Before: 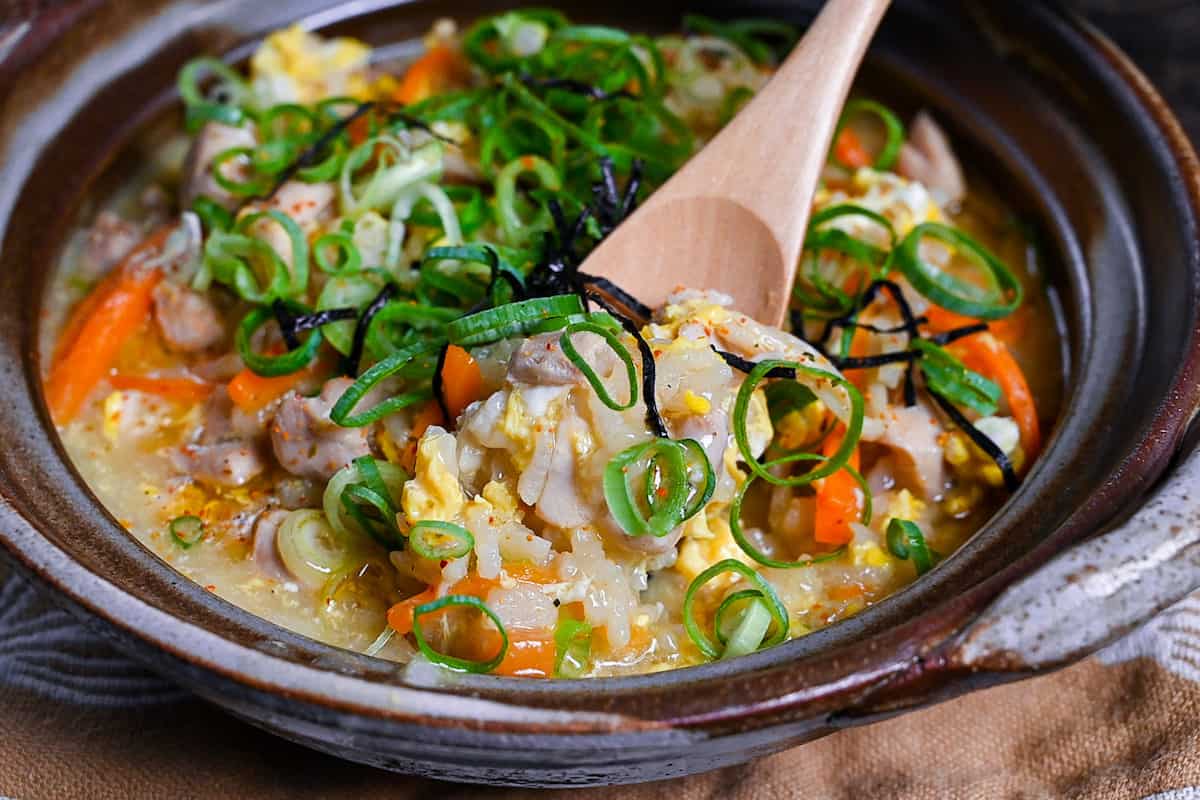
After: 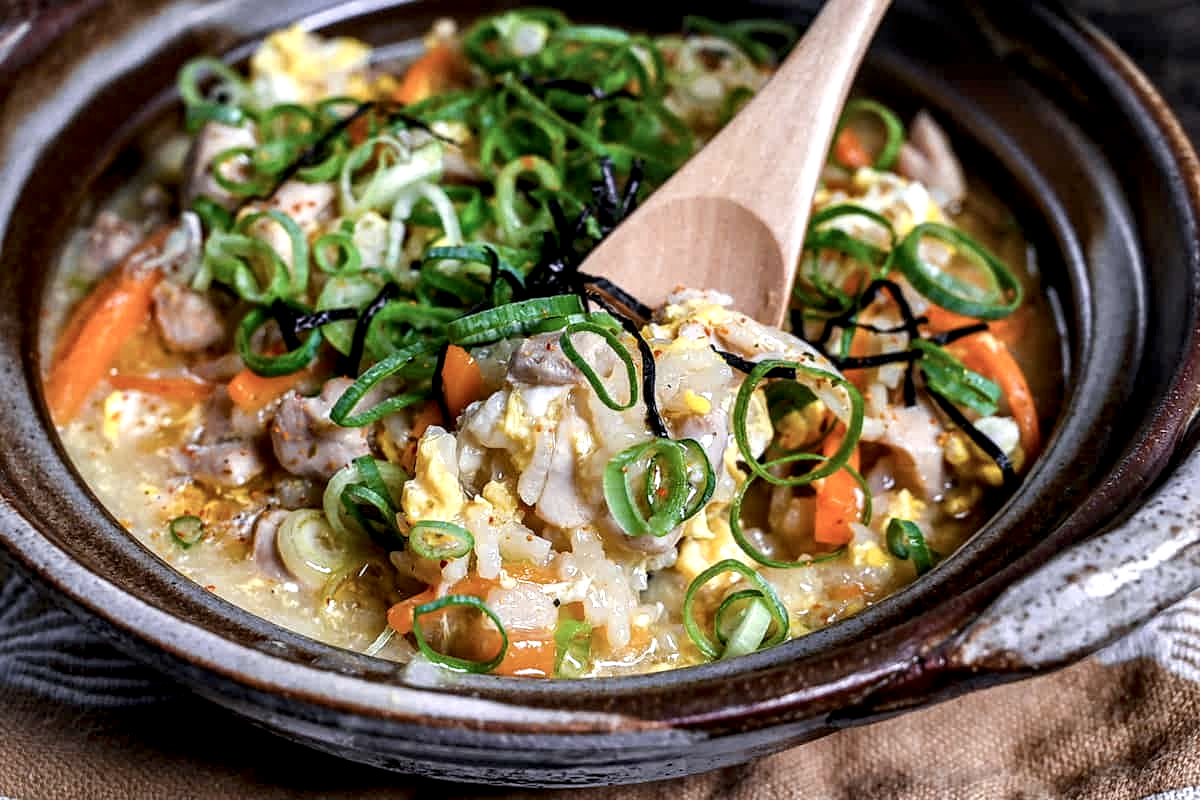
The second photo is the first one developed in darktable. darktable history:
contrast brightness saturation: saturation -0.17
local contrast: highlights 65%, shadows 54%, detail 169%, midtone range 0.514
